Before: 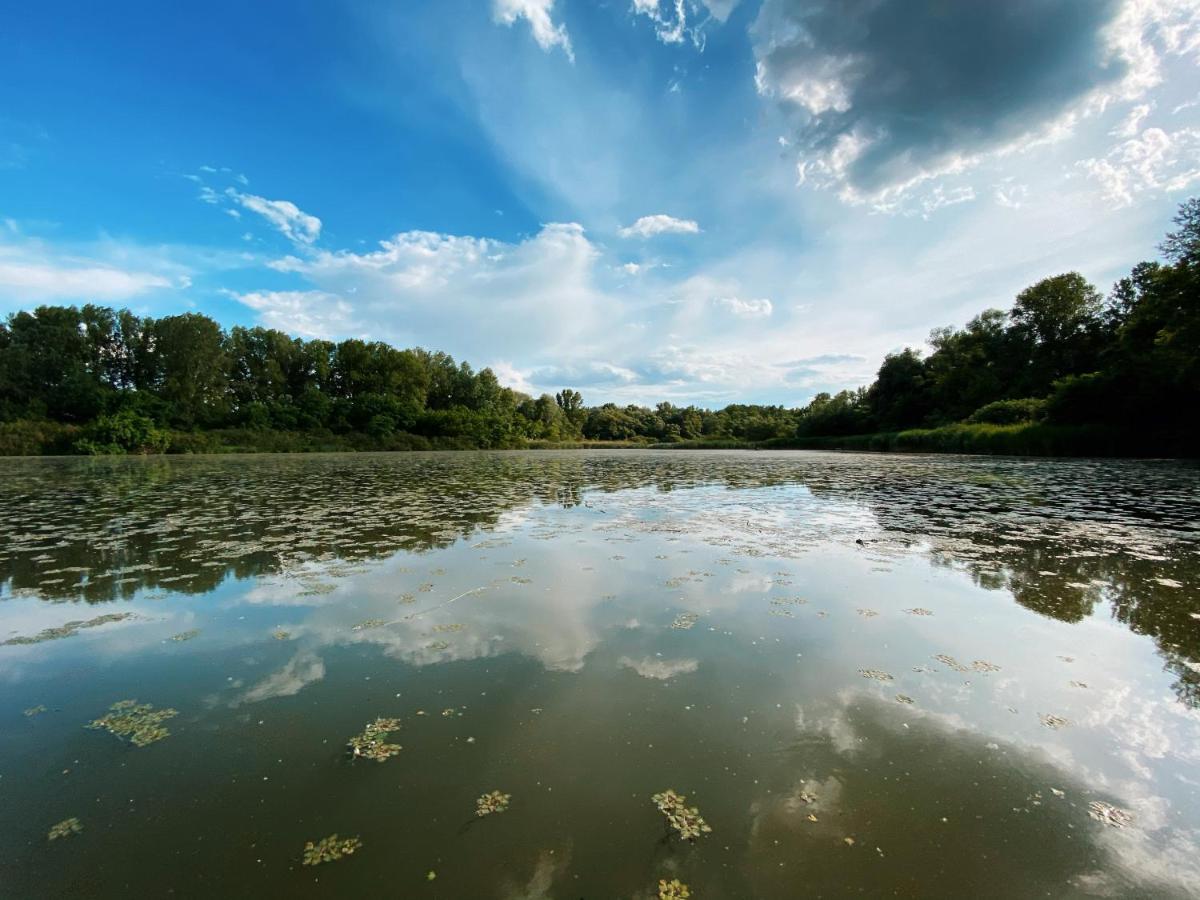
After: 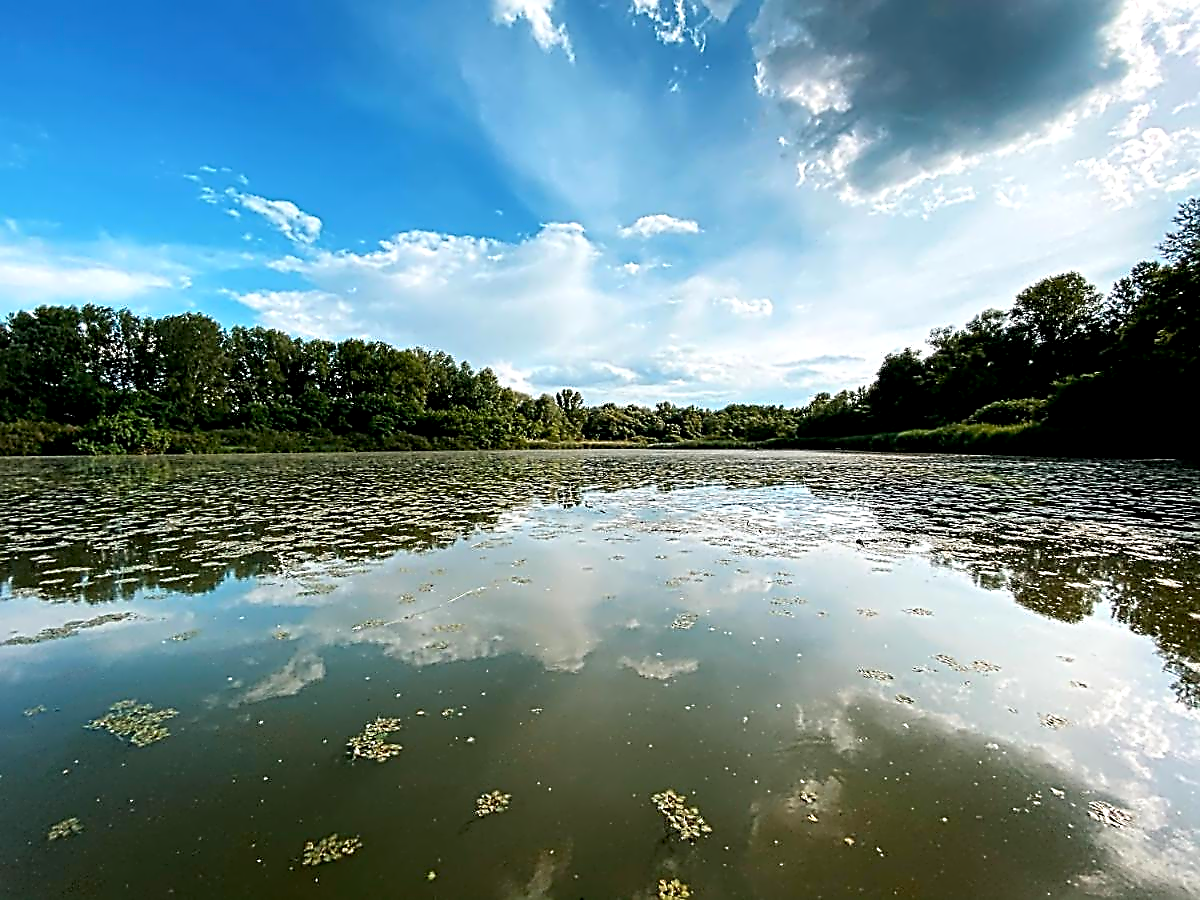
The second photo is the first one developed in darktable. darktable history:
exposure: black level correction 0.005, exposure 0.286 EV, compensate highlight preservation false
sharpen: on, module defaults
contrast equalizer: y [[0.5, 0.5, 0.5, 0.515, 0.749, 0.84], [0.5 ×6], [0.5 ×6], [0, 0, 0, 0.001, 0.067, 0.262], [0 ×6]]
